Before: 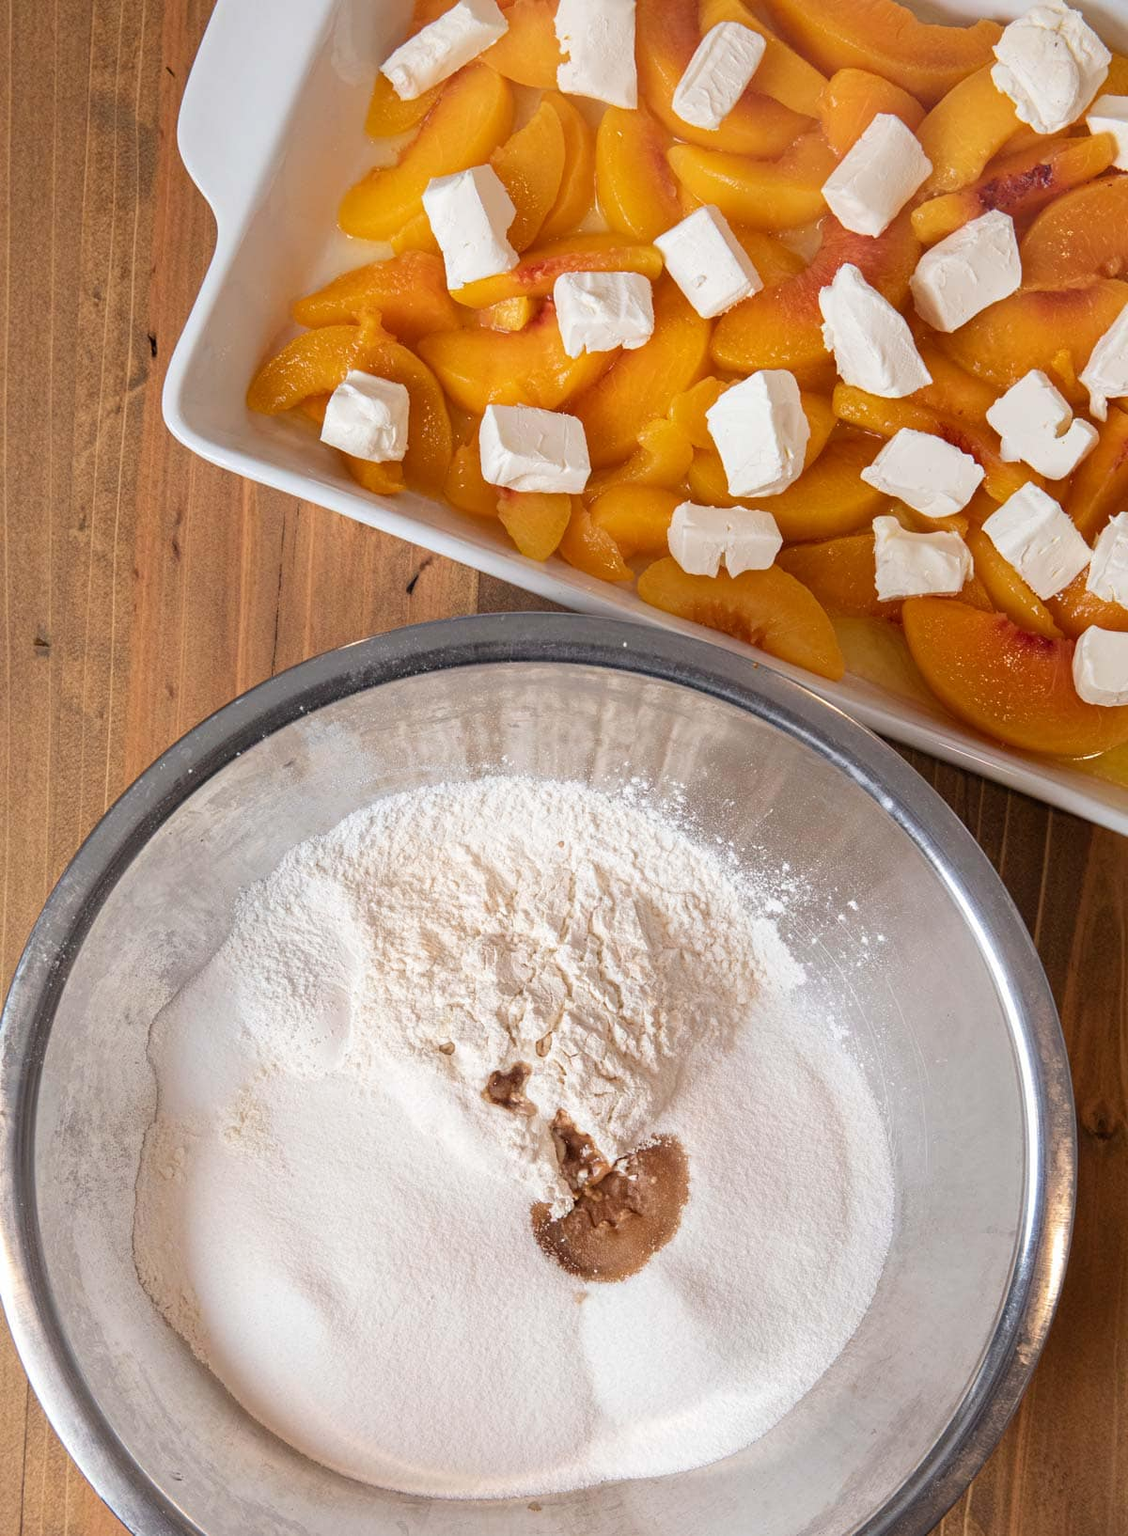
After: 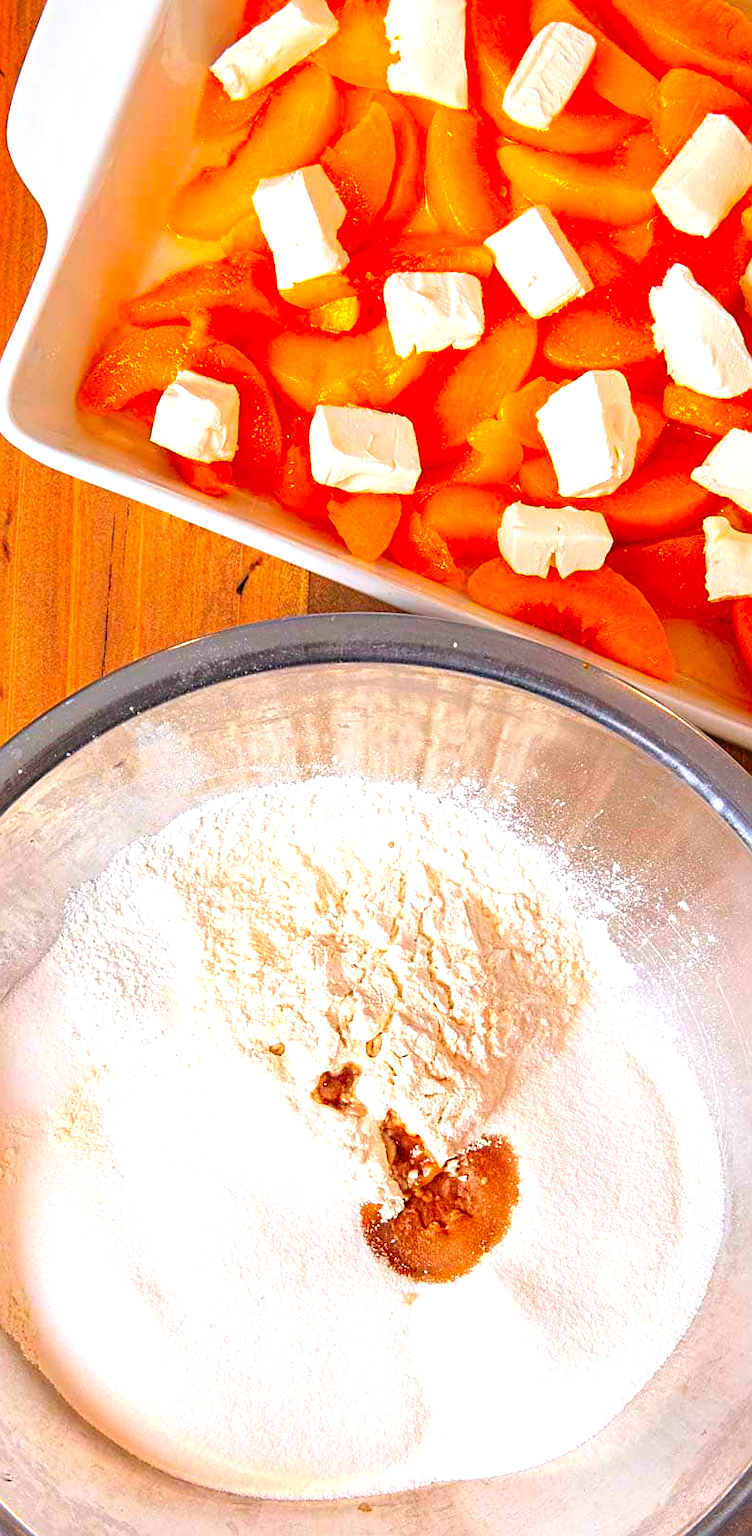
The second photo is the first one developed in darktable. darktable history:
sharpen: on, module defaults
color correction: highlights b* 0.027, saturation 2.16
crop and rotate: left 15.14%, right 18.126%
exposure: black level correction 0, exposure 0.704 EV, compensate highlight preservation false
